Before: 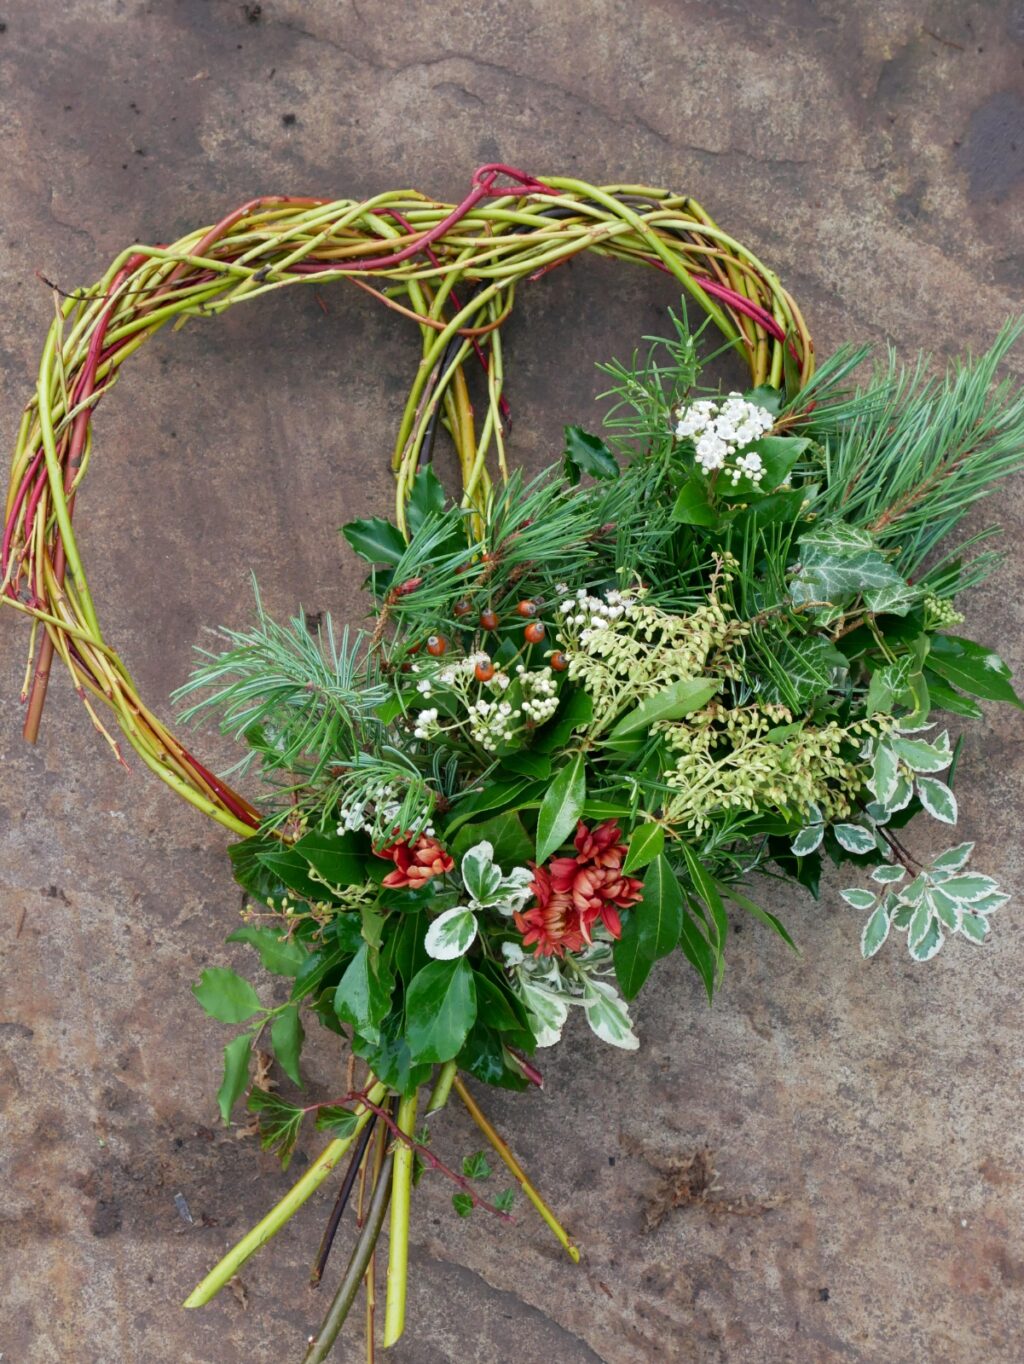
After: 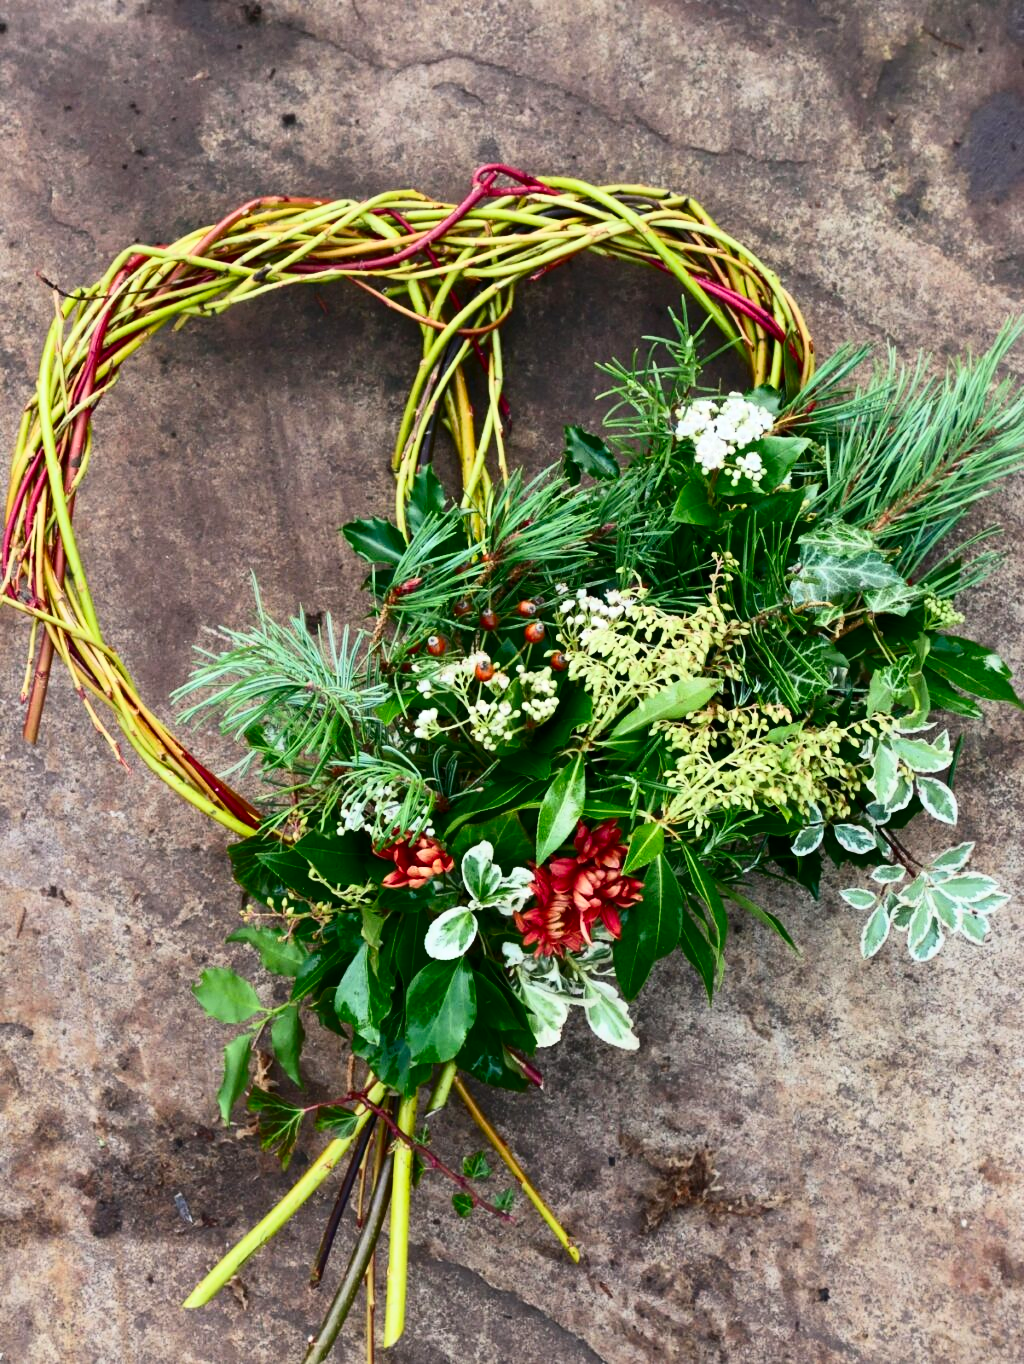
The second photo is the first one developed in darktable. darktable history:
contrast brightness saturation: contrast 0.4, brightness 0.05, saturation 0.25
